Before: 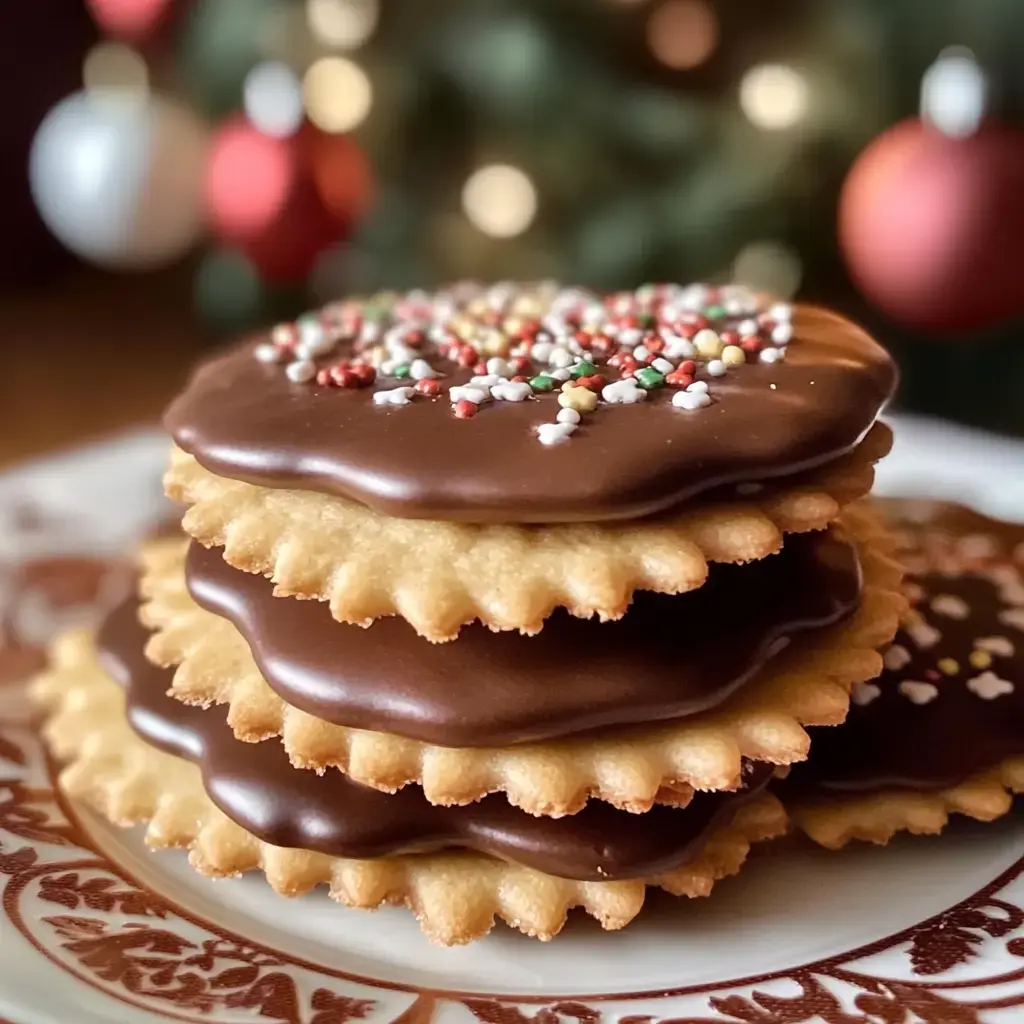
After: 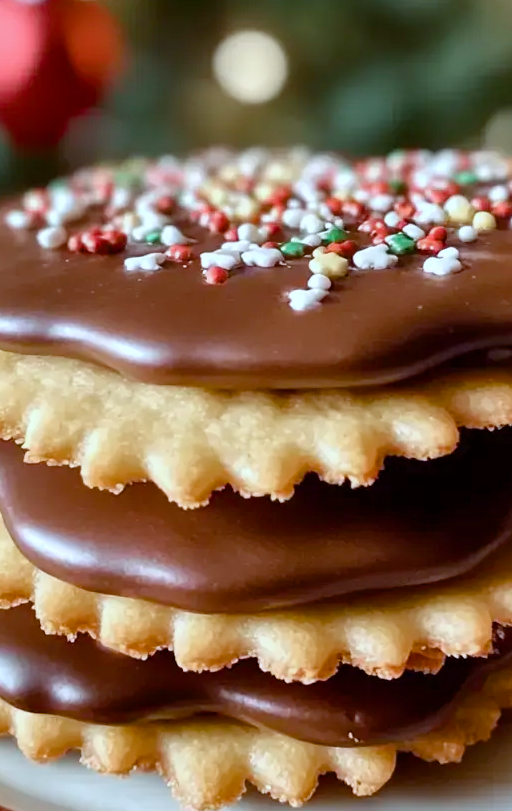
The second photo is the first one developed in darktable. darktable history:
crop and rotate: angle 0.024°, left 24.318%, top 13.121%, right 25.656%, bottom 7.59%
exposure: exposure 0.014 EV, compensate highlight preservation false
color calibration: illuminant F (fluorescent), F source F9 (Cool White Deluxe 4150 K) – high CRI, x 0.375, y 0.373, temperature 4150.63 K
color balance rgb: linear chroma grading › global chroma 8.708%, perceptual saturation grading › global saturation 20%, perceptual saturation grading › highlights -24.859%, perceptual saturation grading › shadows 25.564%
